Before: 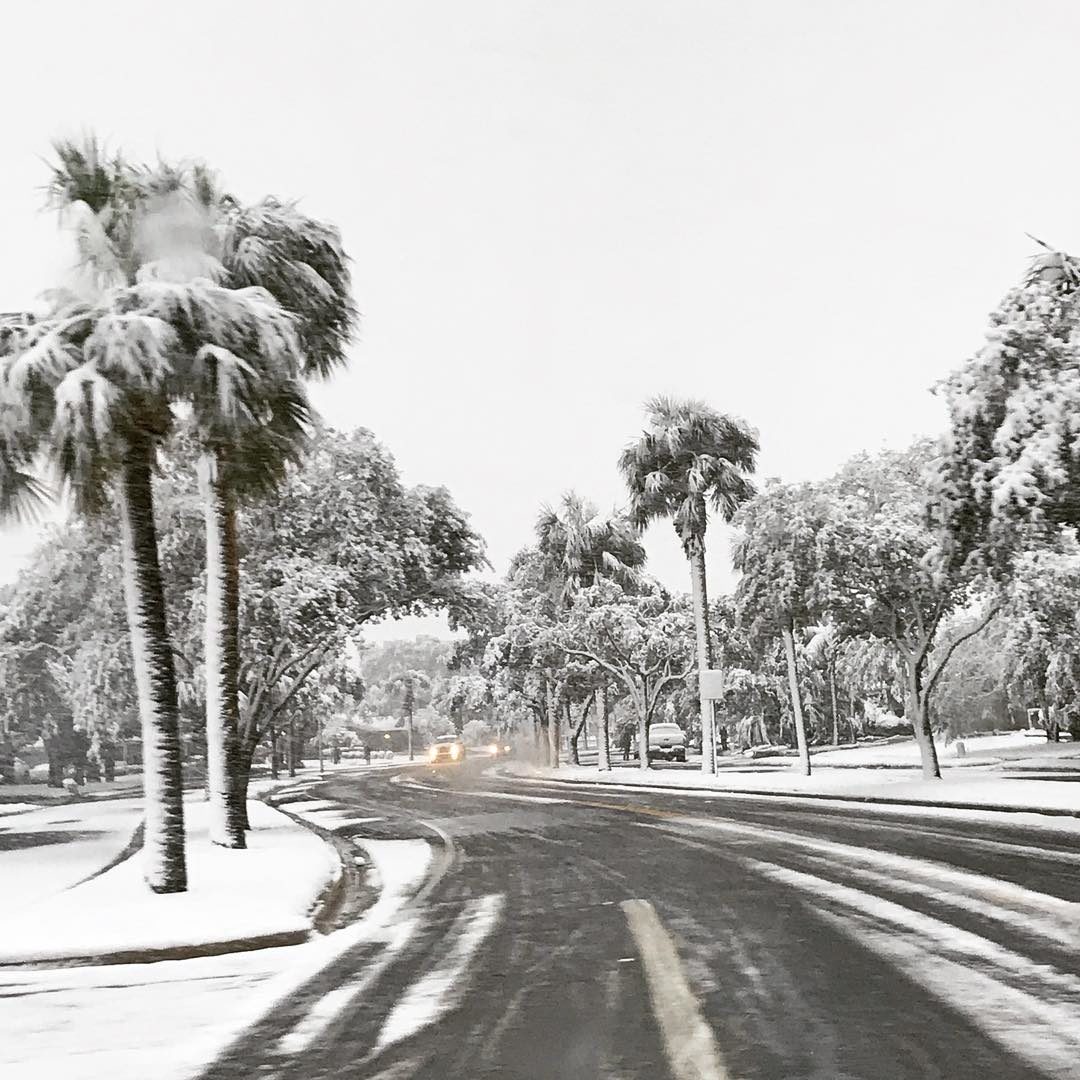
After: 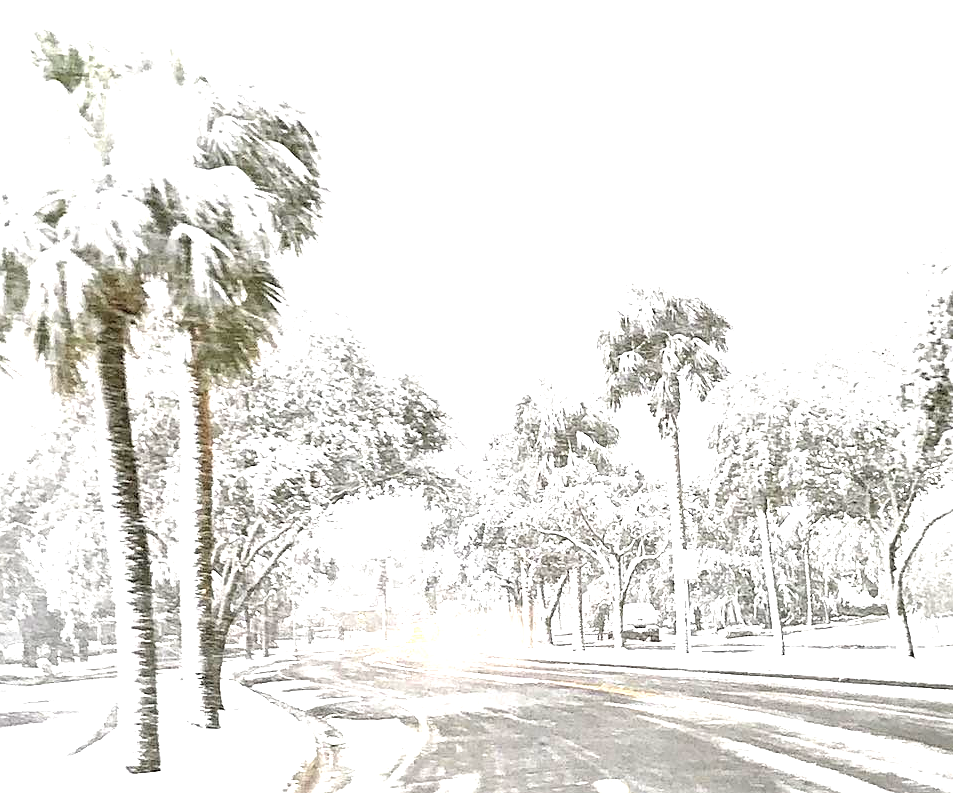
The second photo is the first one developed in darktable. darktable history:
crop and rotate: left 2.423%, top 11.172%, right 9.295%, bottom 15.33%
sharpen: radius 1.249, amount 0.292, threshold 0.191
contrast brightness saturation: brightness 0.145
exposure: black level correction 0, exposure 1.907 EV, compensate highlight preservation false
